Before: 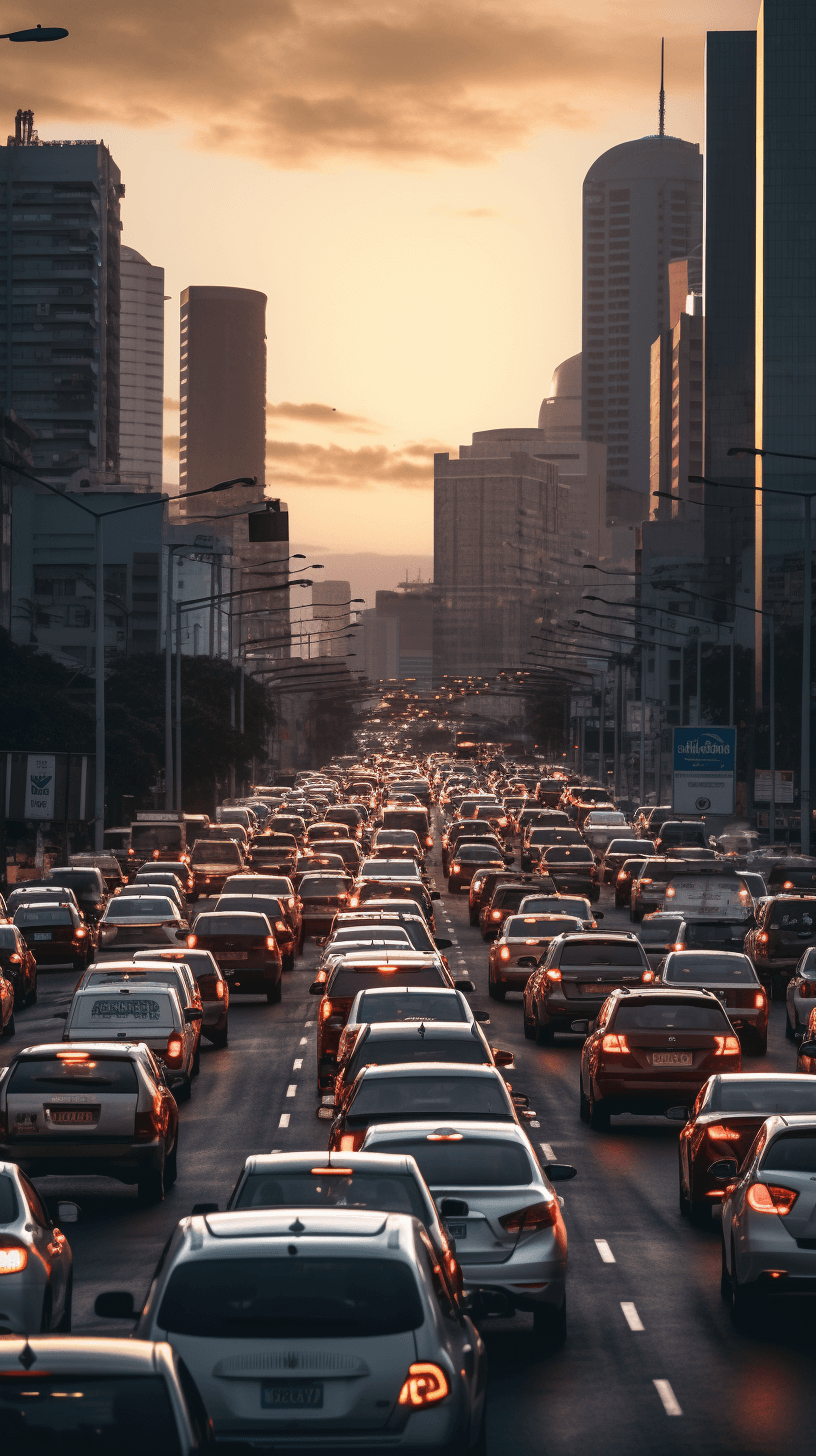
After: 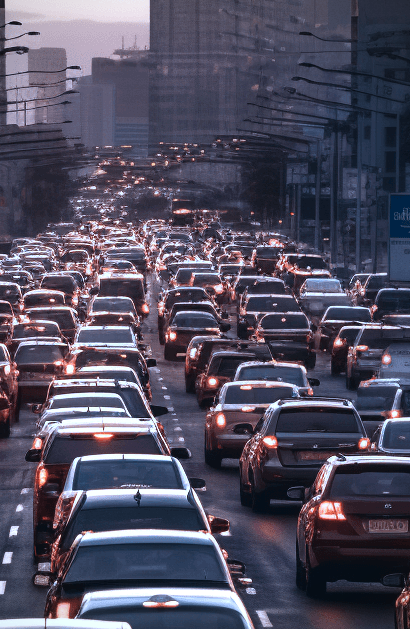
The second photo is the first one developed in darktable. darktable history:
vignetting: fall-off radius 63.55%, unbound false
crop: left 34.816%, top 36.671%, right 14.864%, bottom 20.081%
color calibration: illuminant as shot in camera, adaptation linear Bradford (ICC v4), x 0.405, y 0.403, temperature 3559.86 K
contrast brightness saturation: saturation -0.047
tone equalizer: -8 EV -0.38 EV, -7 EV -0.36 EV, -6 EV -0.294 EV, -5 EV -0.227 EV, -3 EV 0.212 EV, -2 EV 0.305 EV, -1 EV 0.399 EV, +0 EV 0.42 EV
